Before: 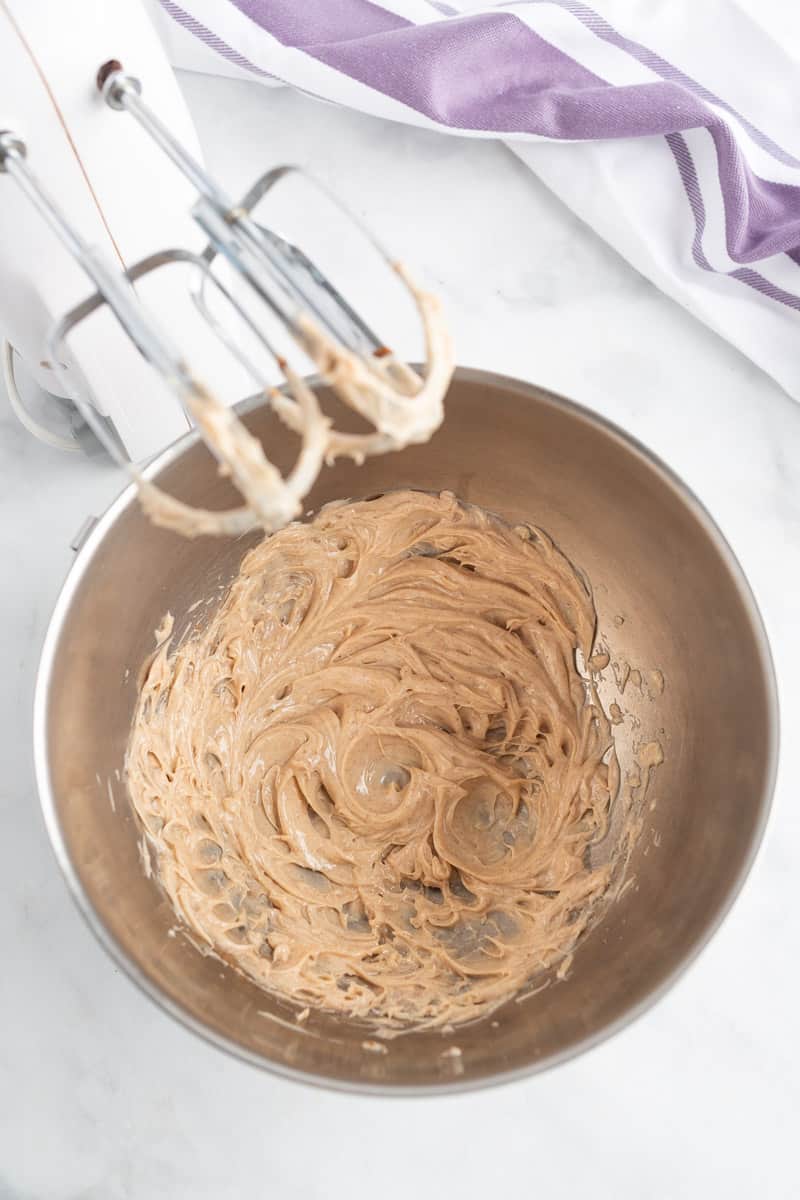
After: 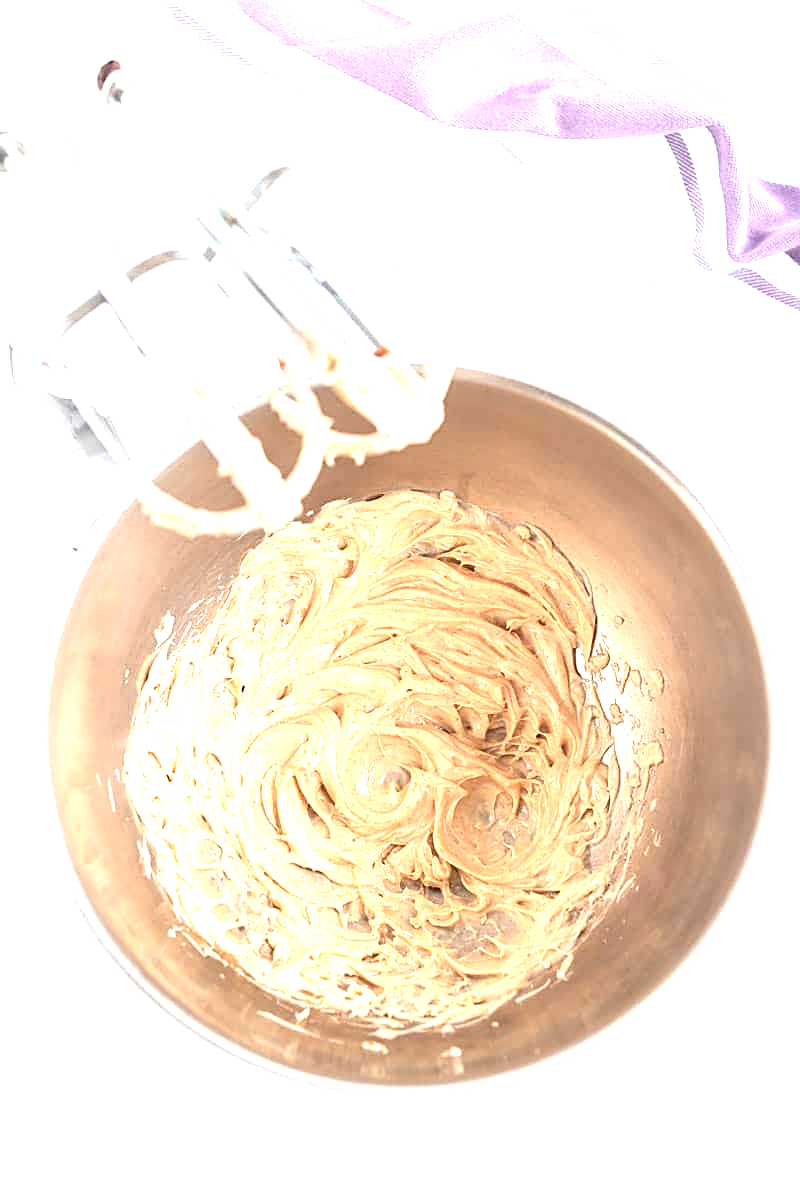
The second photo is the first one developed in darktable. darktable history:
exposure: black level correction 0, exposure 1.4 EV, compensate highlight preservation false
sharpen: on, module defaults
